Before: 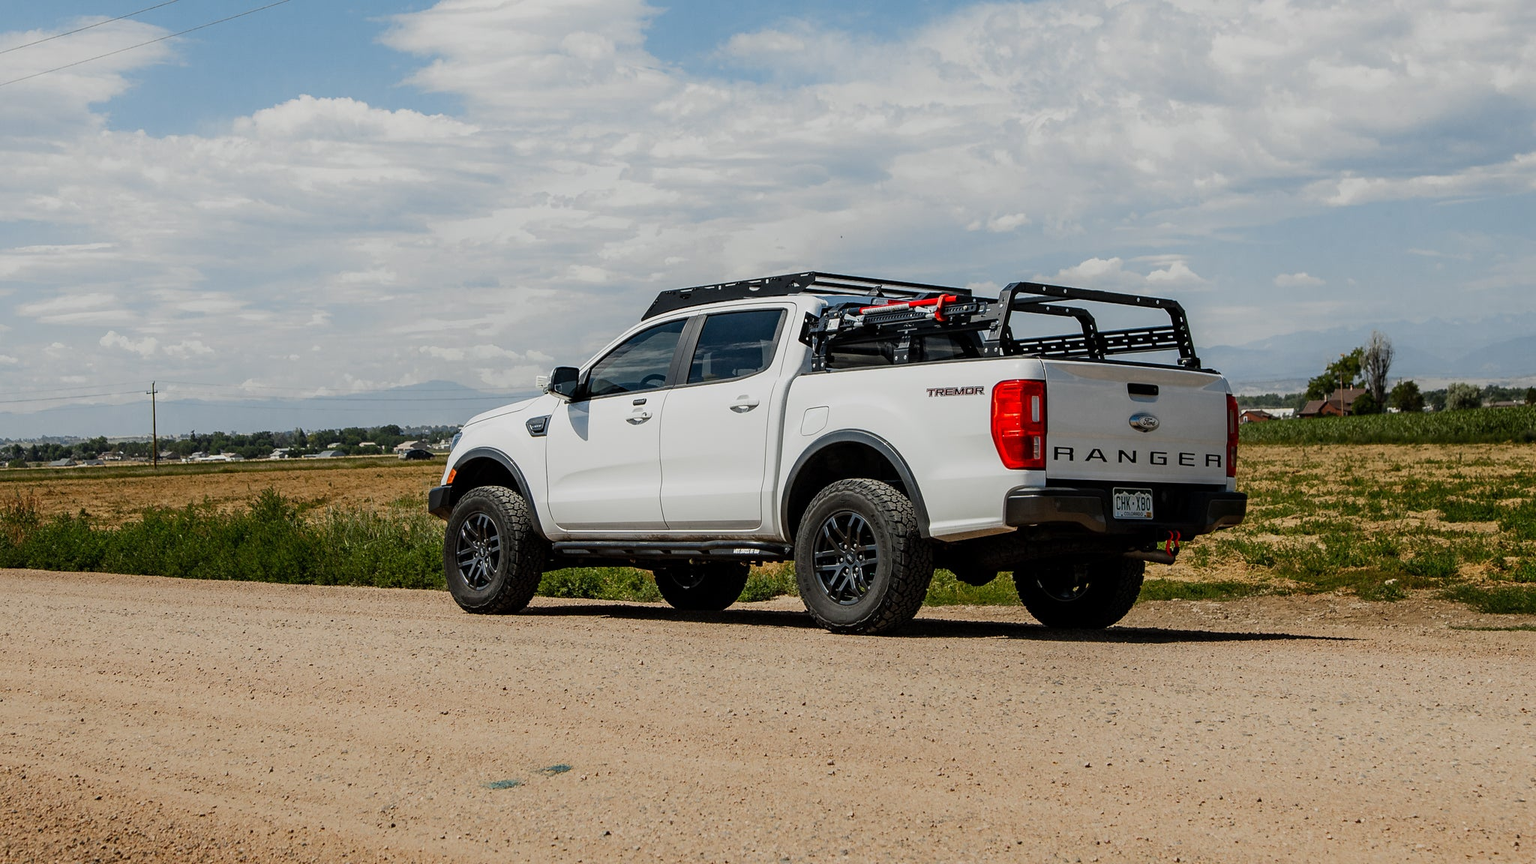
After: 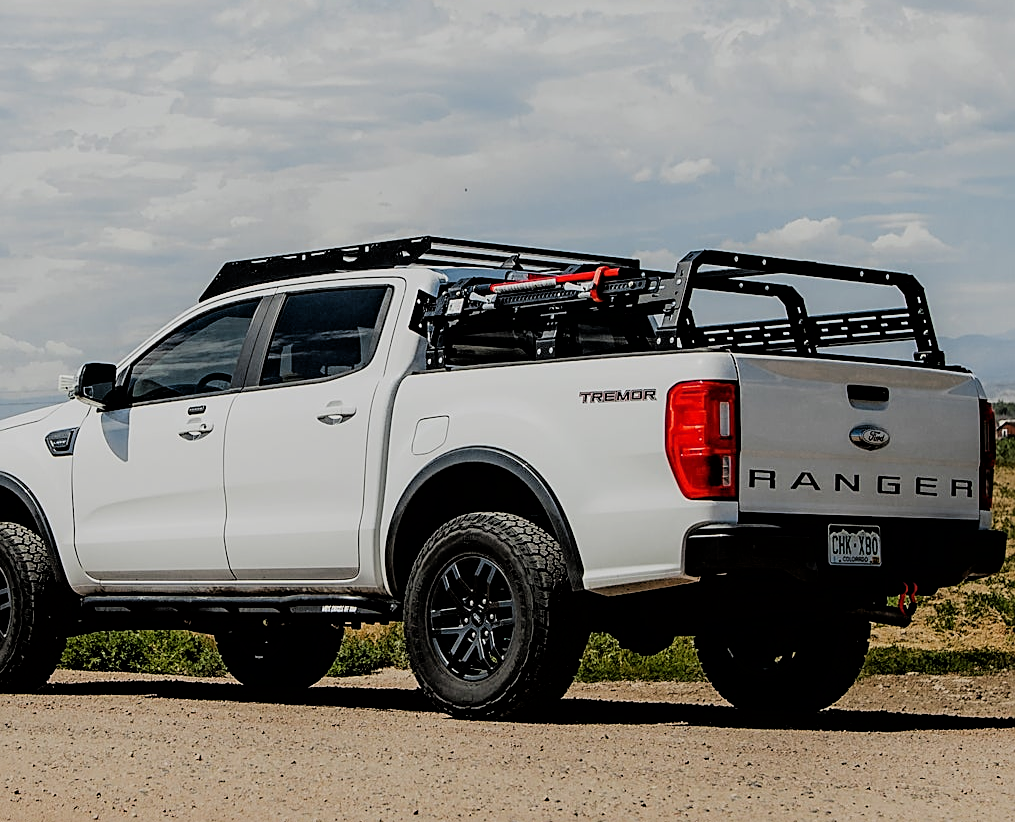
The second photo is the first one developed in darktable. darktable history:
sharpen: on, module defaults
crop: left 32.075%, top 10.976%, right 18.355%, bottom 17.596%
filmic rgb: black relative exposure -3.86 EV, white relative exposure 3.48 EV, hardness 2.63, contrast 1.103
